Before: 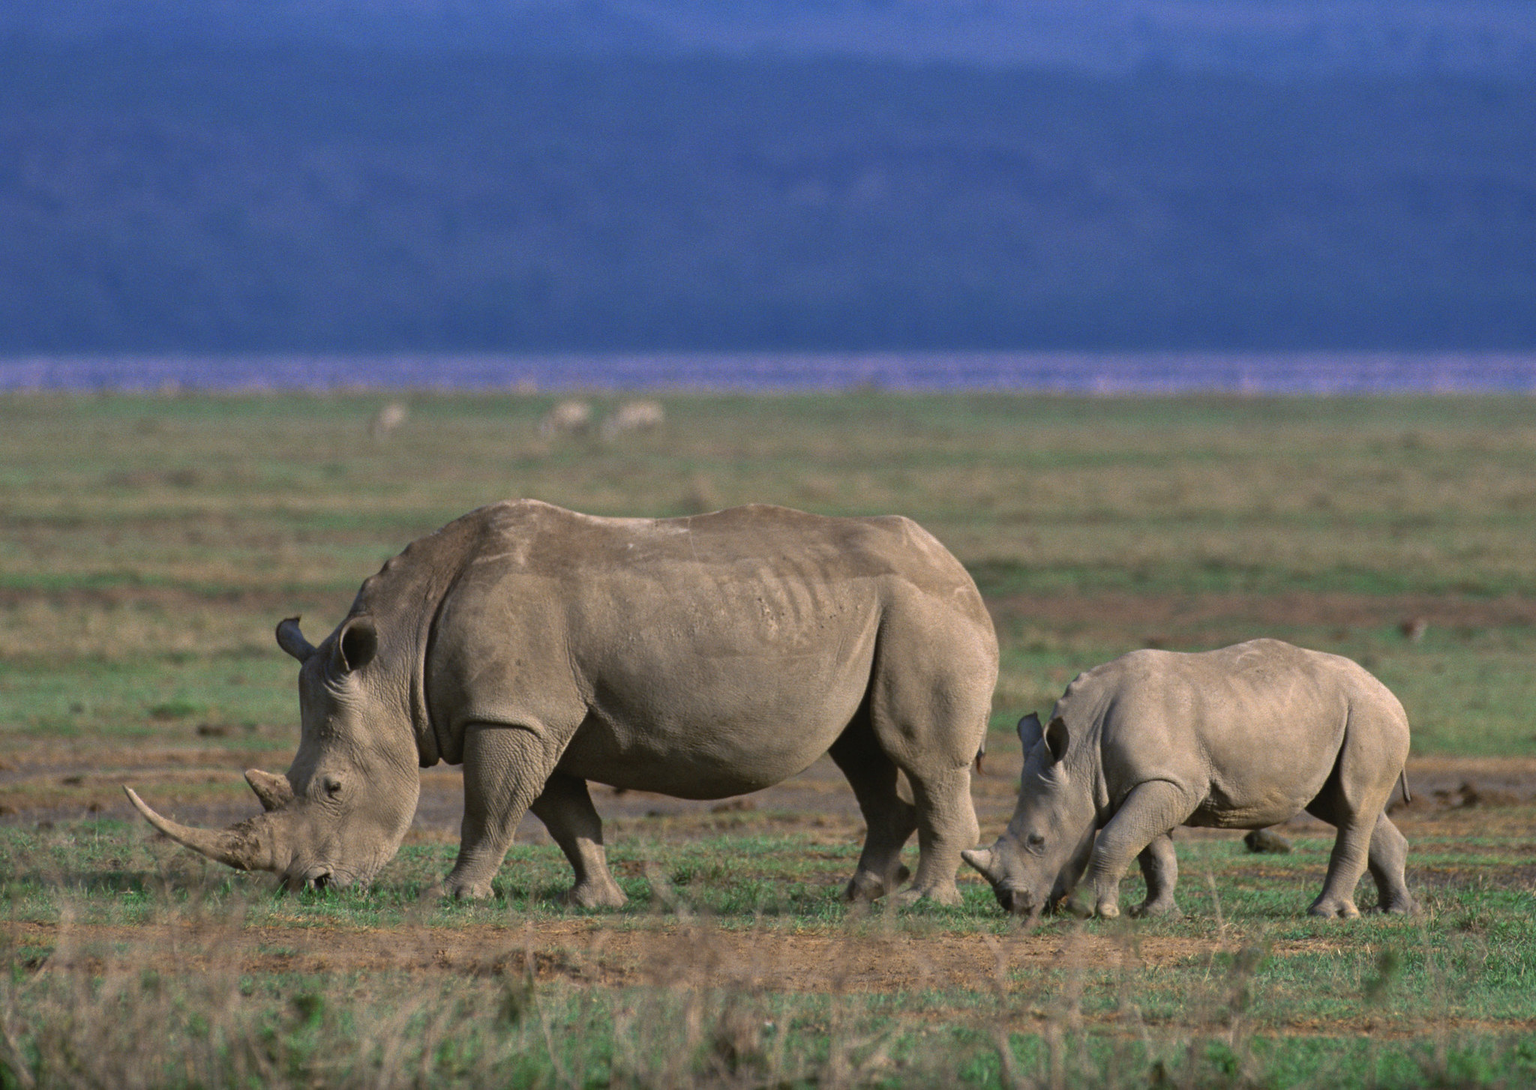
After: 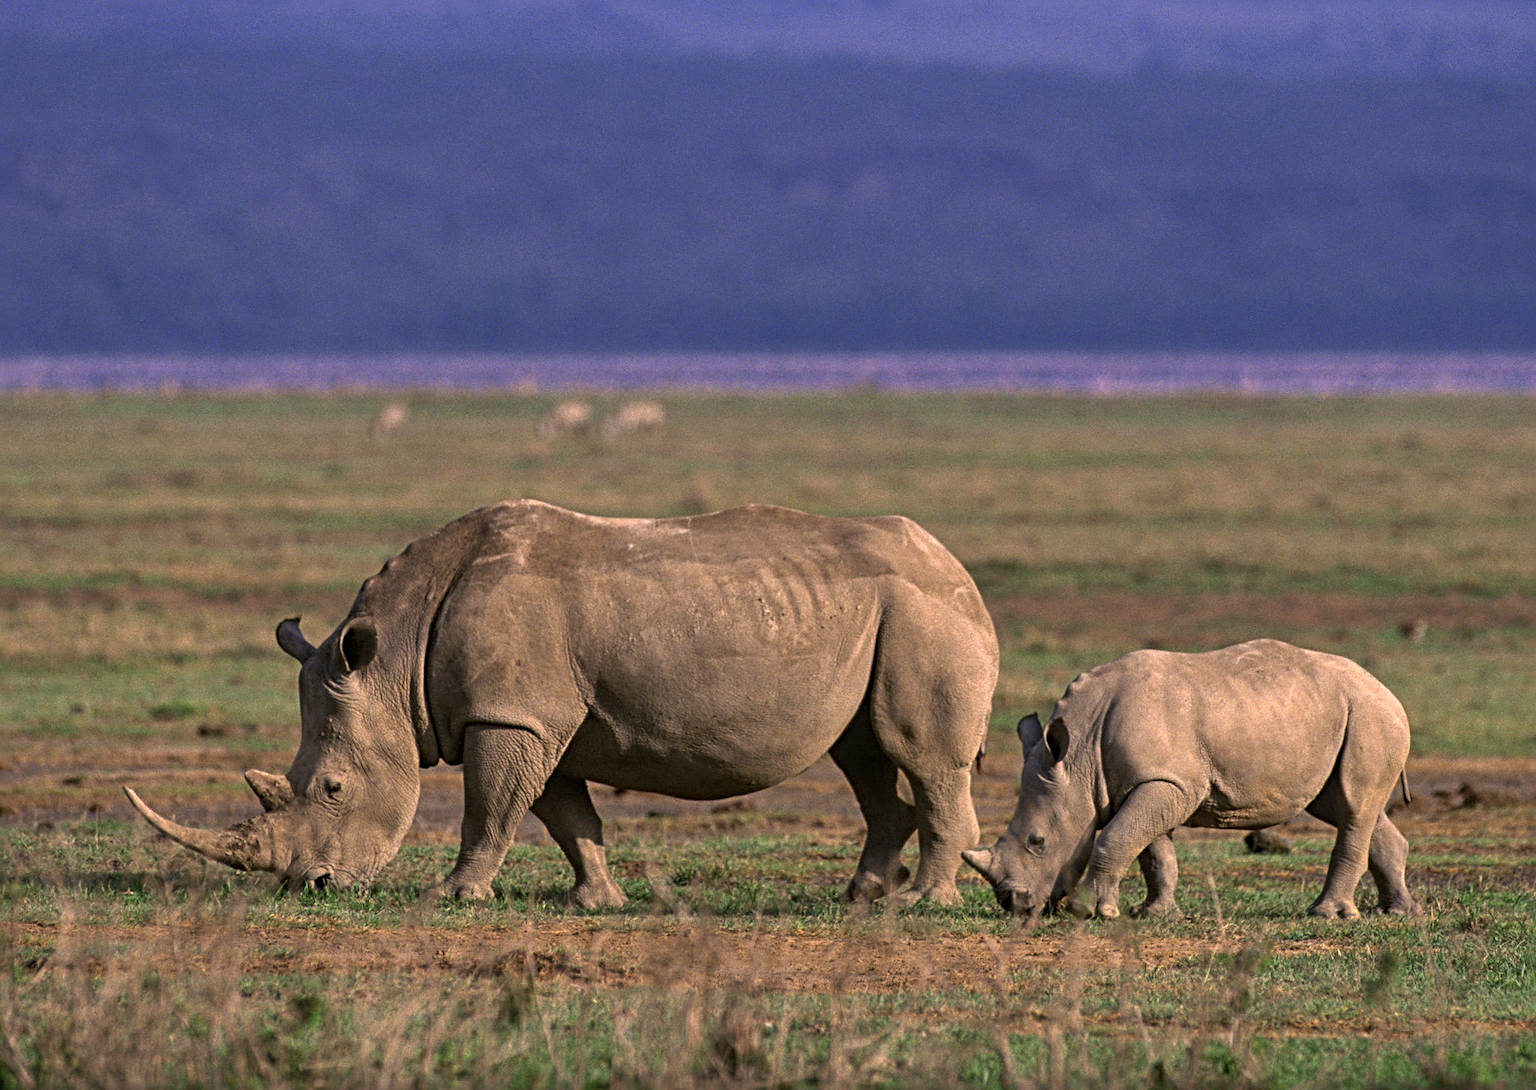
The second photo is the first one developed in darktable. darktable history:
local contrast: on, module defaults
sharpen: radius 4.848
color correction: highlights a* 11.78, highlights b* 11.77
